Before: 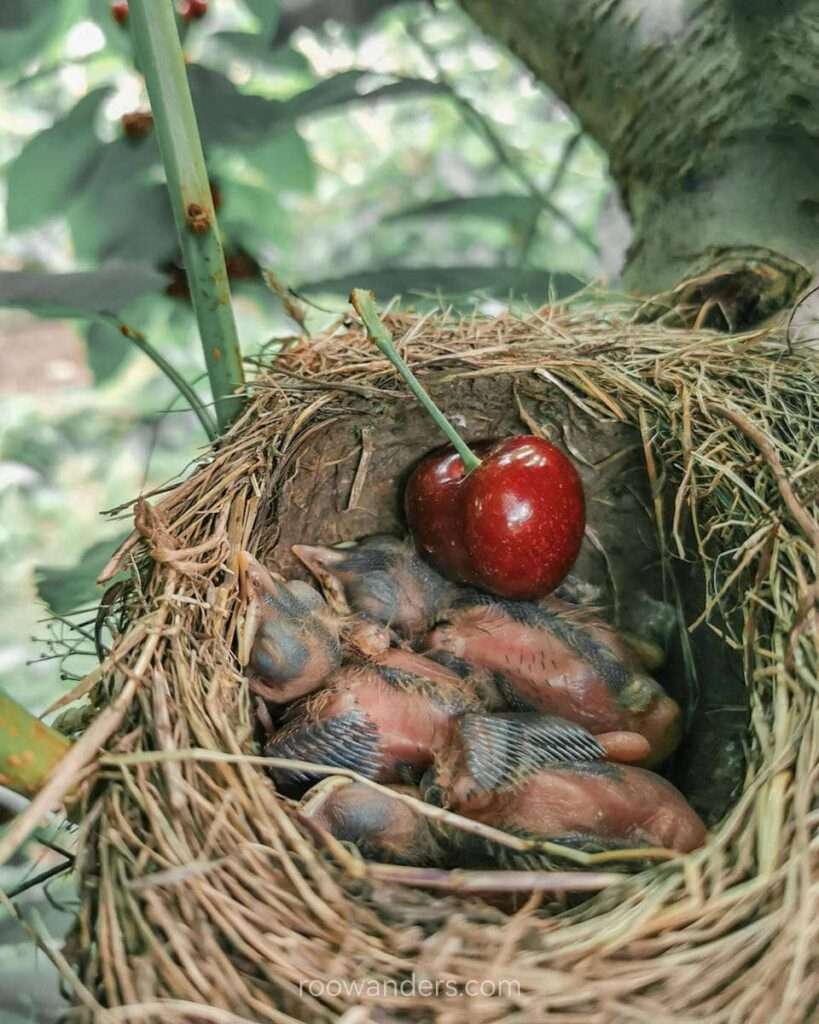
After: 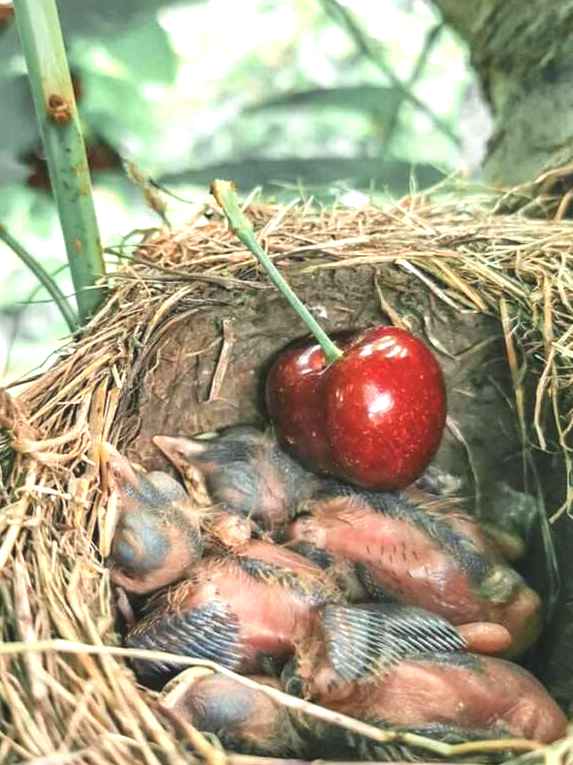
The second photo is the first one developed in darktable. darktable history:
exposure: black level correction -0.005, exposure 1 EV, compensate highlight preservation false
crop and rotate: left 17.046%, top 10.659%, right 12.989%, bottom 14.553%
